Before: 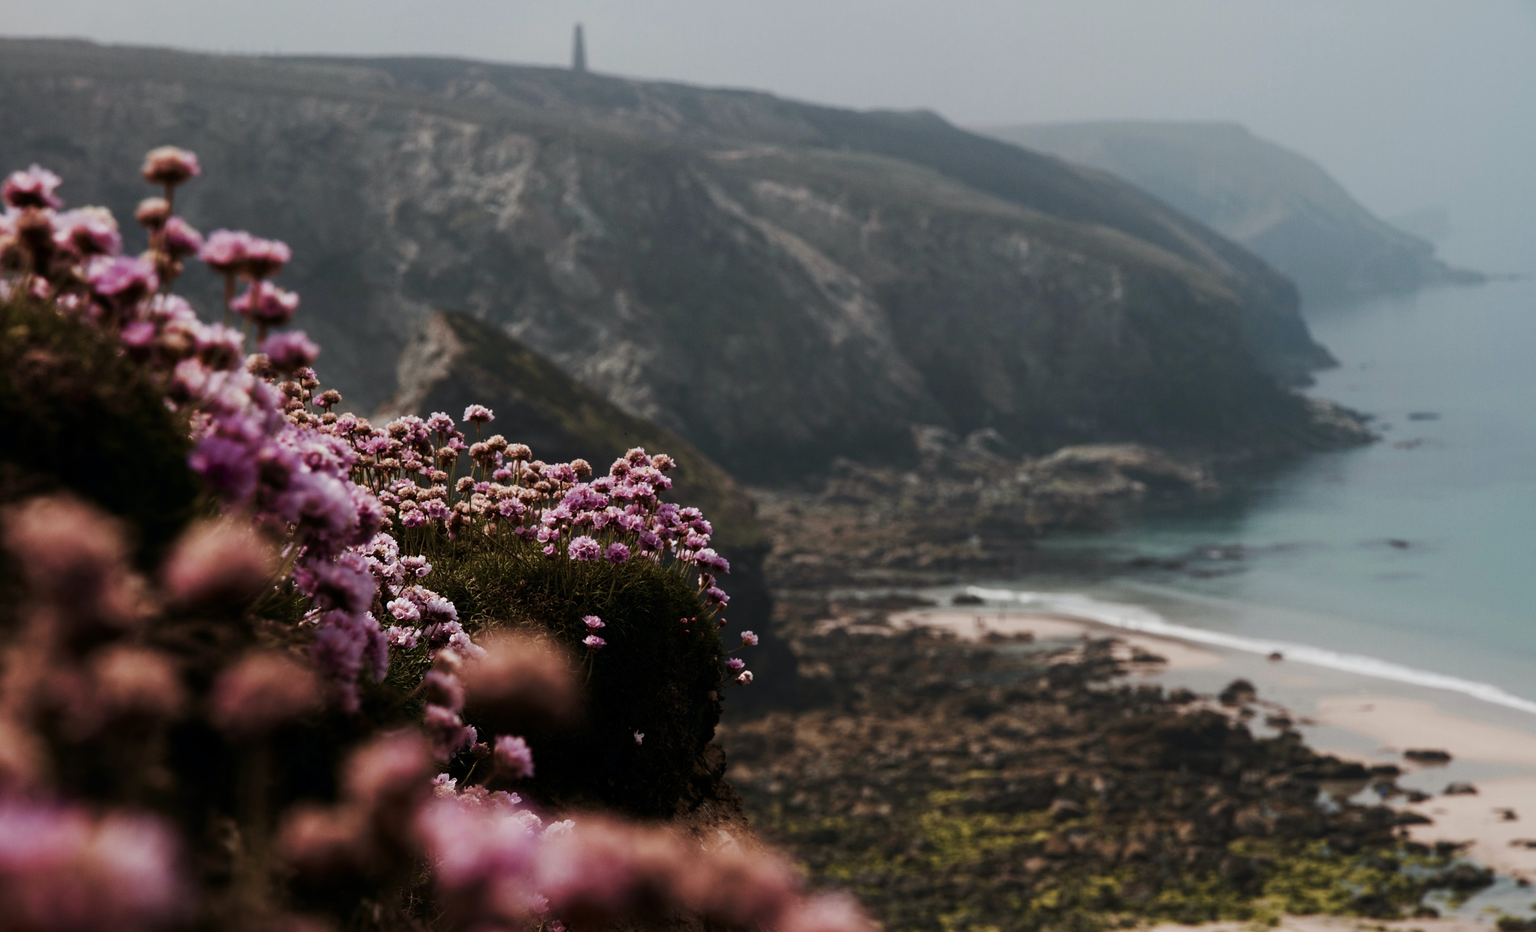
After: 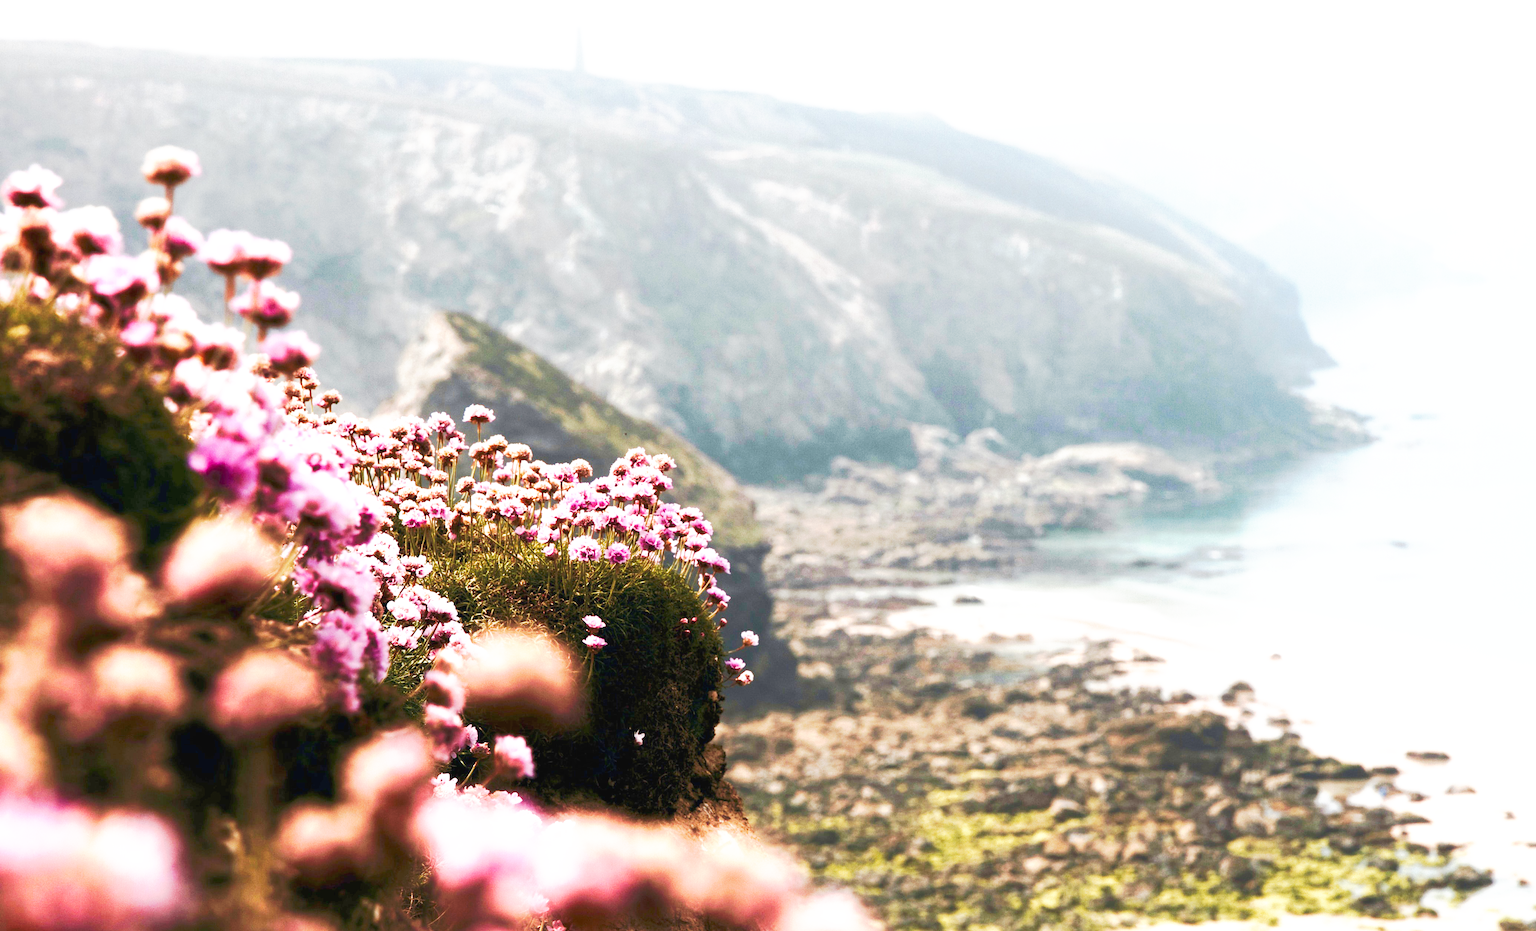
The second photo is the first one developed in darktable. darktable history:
exposure: black level correction 0, exposure 1.7 EV, compensate exposure bias true, compensate highlight preservation false
base curve: curves: ch0 [(0, 0) (0.007, 0.004) (0.027, 0.03) (0.046, 0.07) (0.207, 0.54) (0.442, 0.872) (0.673, 0.972) (1, 1)], preserve colors none
tone curve: curves: ch0 [(0, 0) (0.003, 0.026) (0.011, 0.03) (0.025, 0.047) (0.044, 0.082) (0.069, 0.119) (0.1, 0.157) (0.136, 0.19) (0.177, 0.231) (0.224, 0.27) (0.277, 0.318) (0.335, 0.383) (0.399, 0.456) (0.468, 0.532) (0.543, 0.618) (0.623, 0.71) (0.709, 0.786) (0.801, 0.851) (0.898, 0.908) (1, 1)], preserve colors none
rgb curve: curves: ch0 [(0, 0) (0.093, 0.159) (0.241, 0.265) (0.414, 0.42) (1, 1)], compensate middle gray true, preserve colors basic power
